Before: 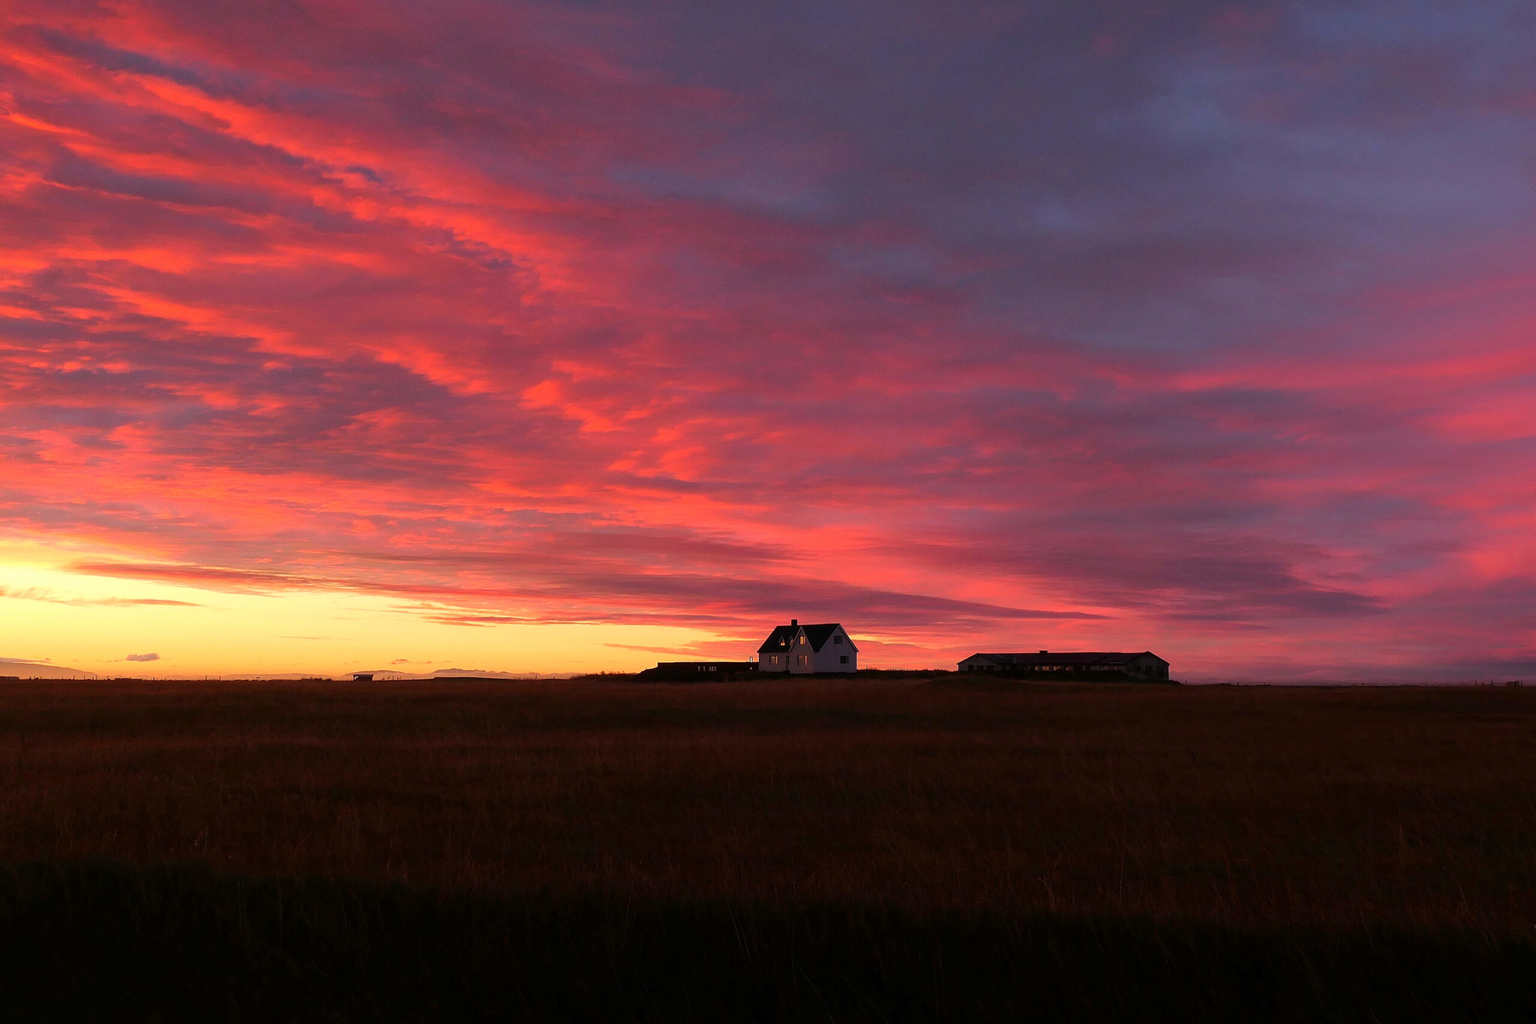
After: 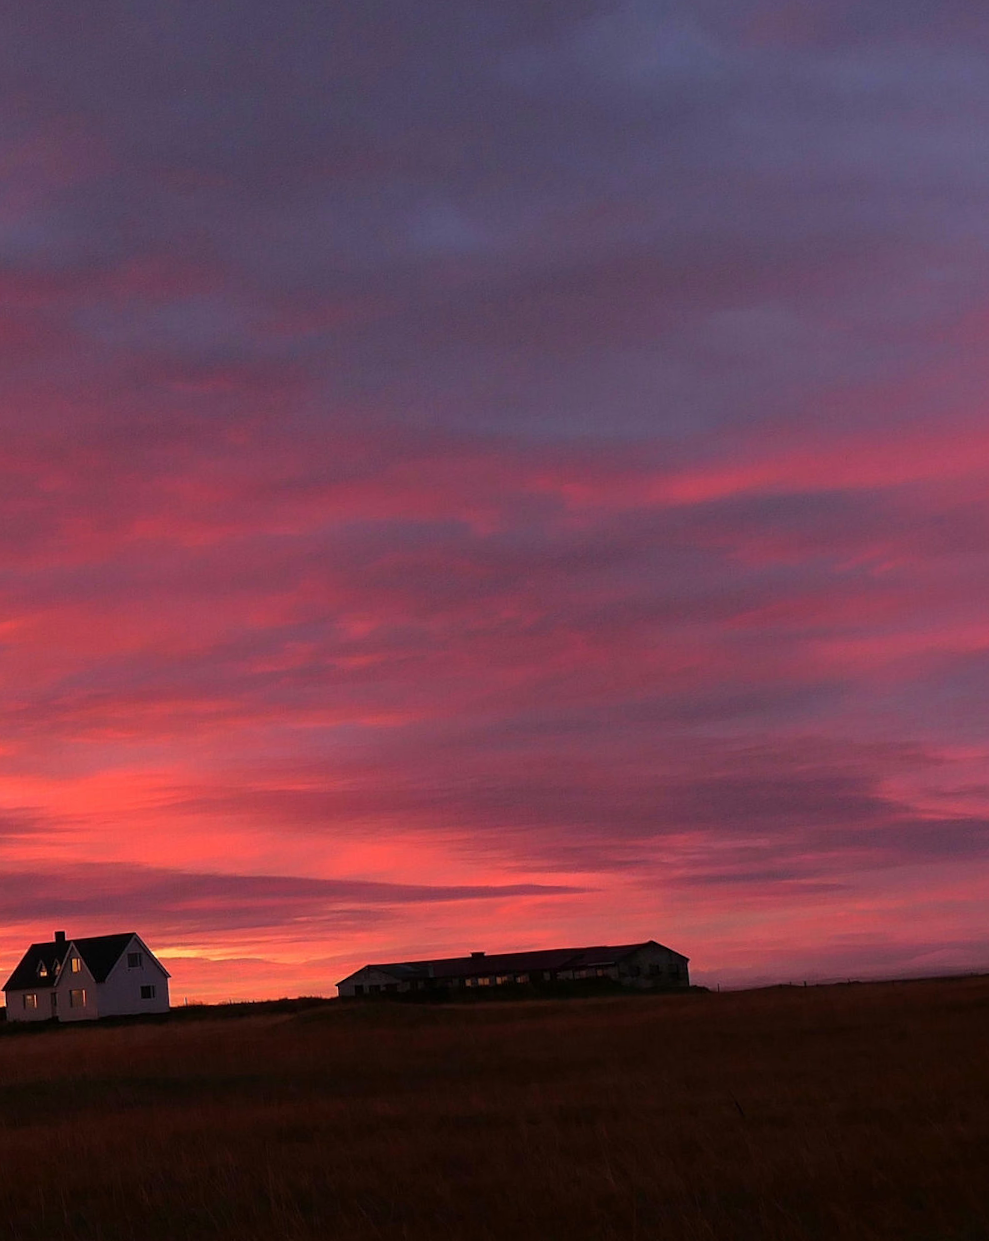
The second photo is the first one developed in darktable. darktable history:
rotate and perspective: rotation -4.25°, automatic cropping off
crop and rotate: left 49.936%, top 10.094%, right 13.136%, bottom 24.256%
